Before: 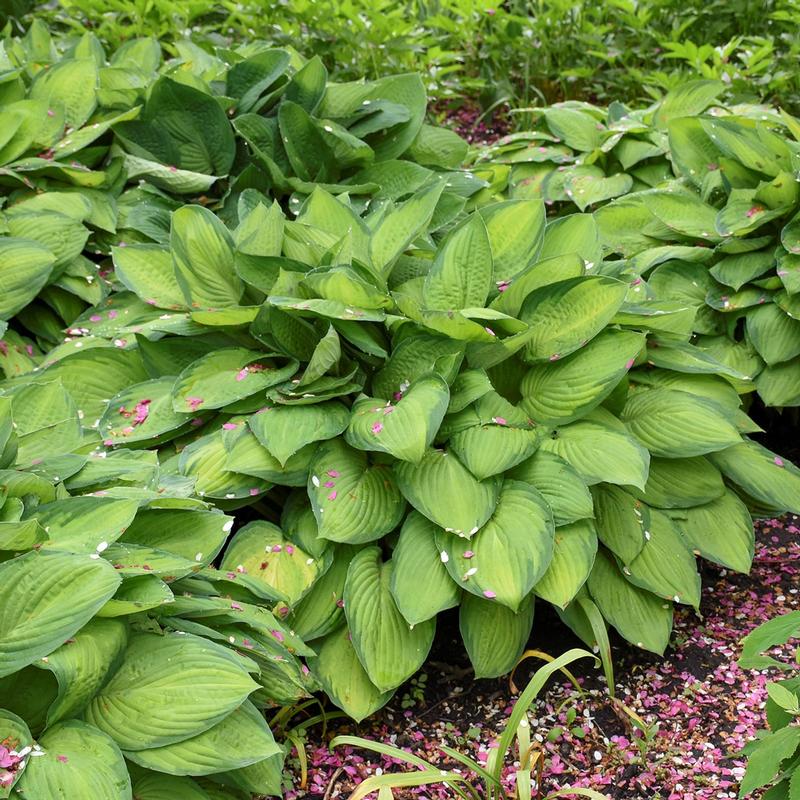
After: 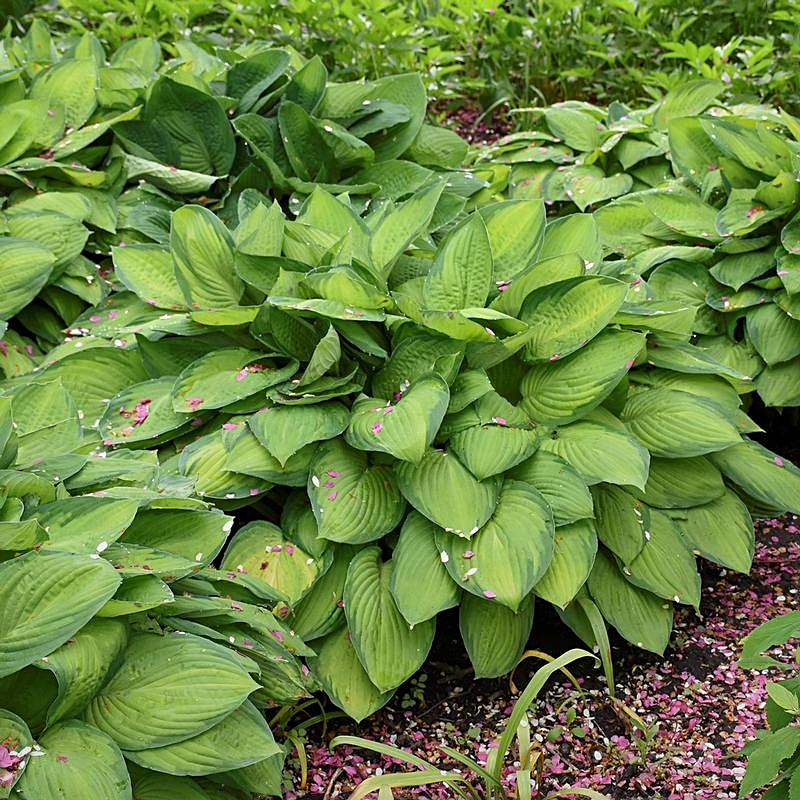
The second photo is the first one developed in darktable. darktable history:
graduated density: rotation -180°, offset 27.42
base curve: preserve colors none
sharpen: on, module defaults
